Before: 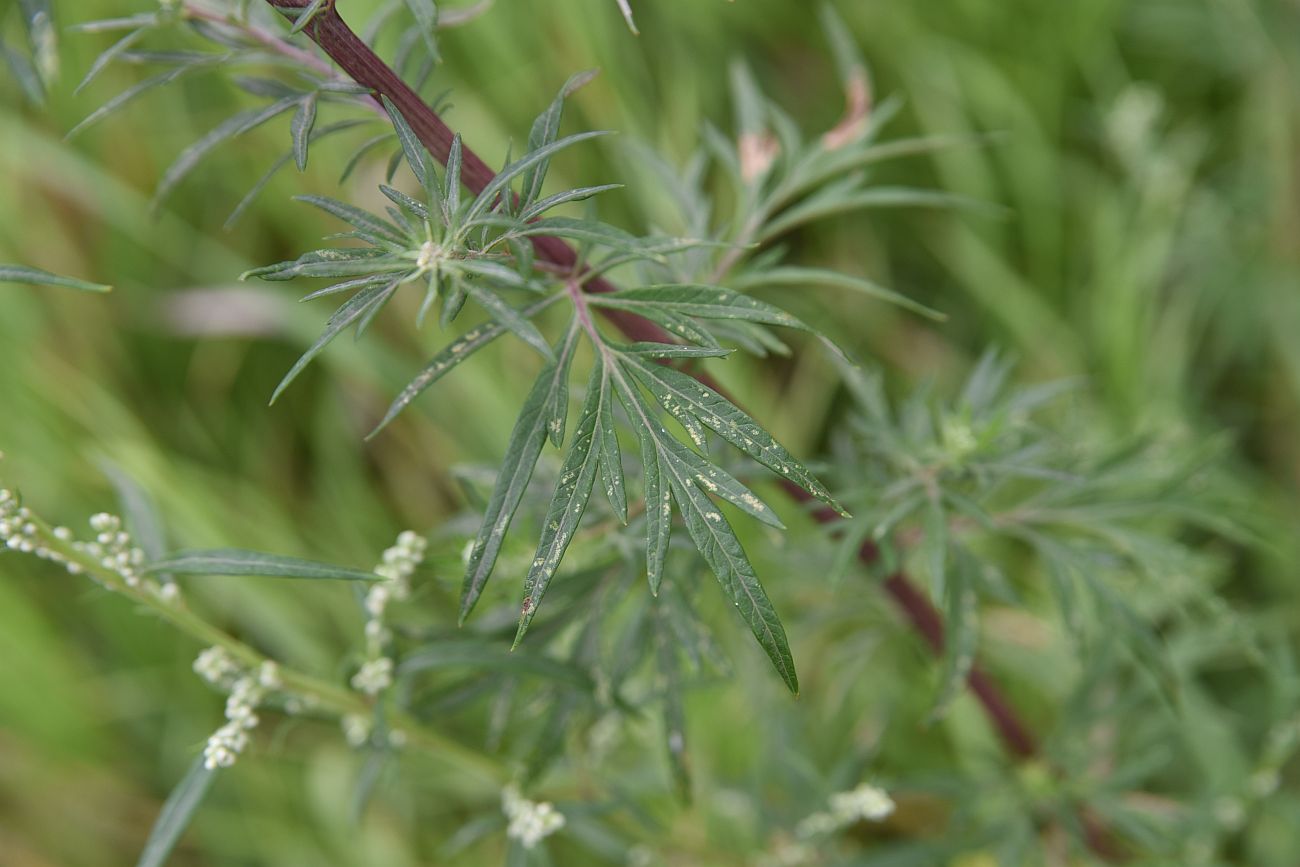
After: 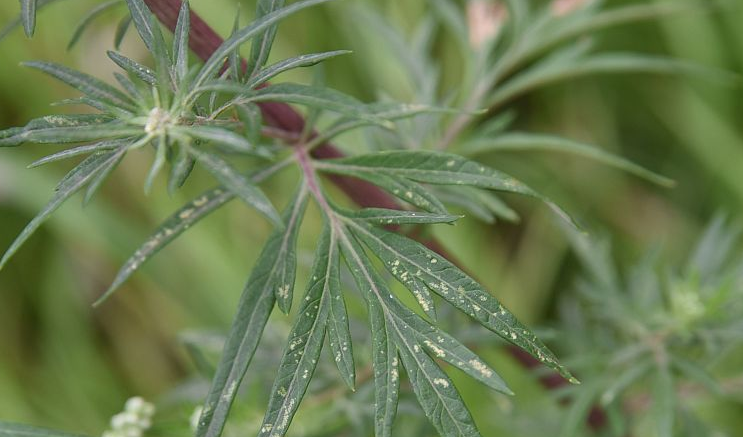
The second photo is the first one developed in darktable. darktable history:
tone equalizer: on, module defaults
crop: left 20.932%, top 15.471%, right 21.848%, bottom 34.081%
